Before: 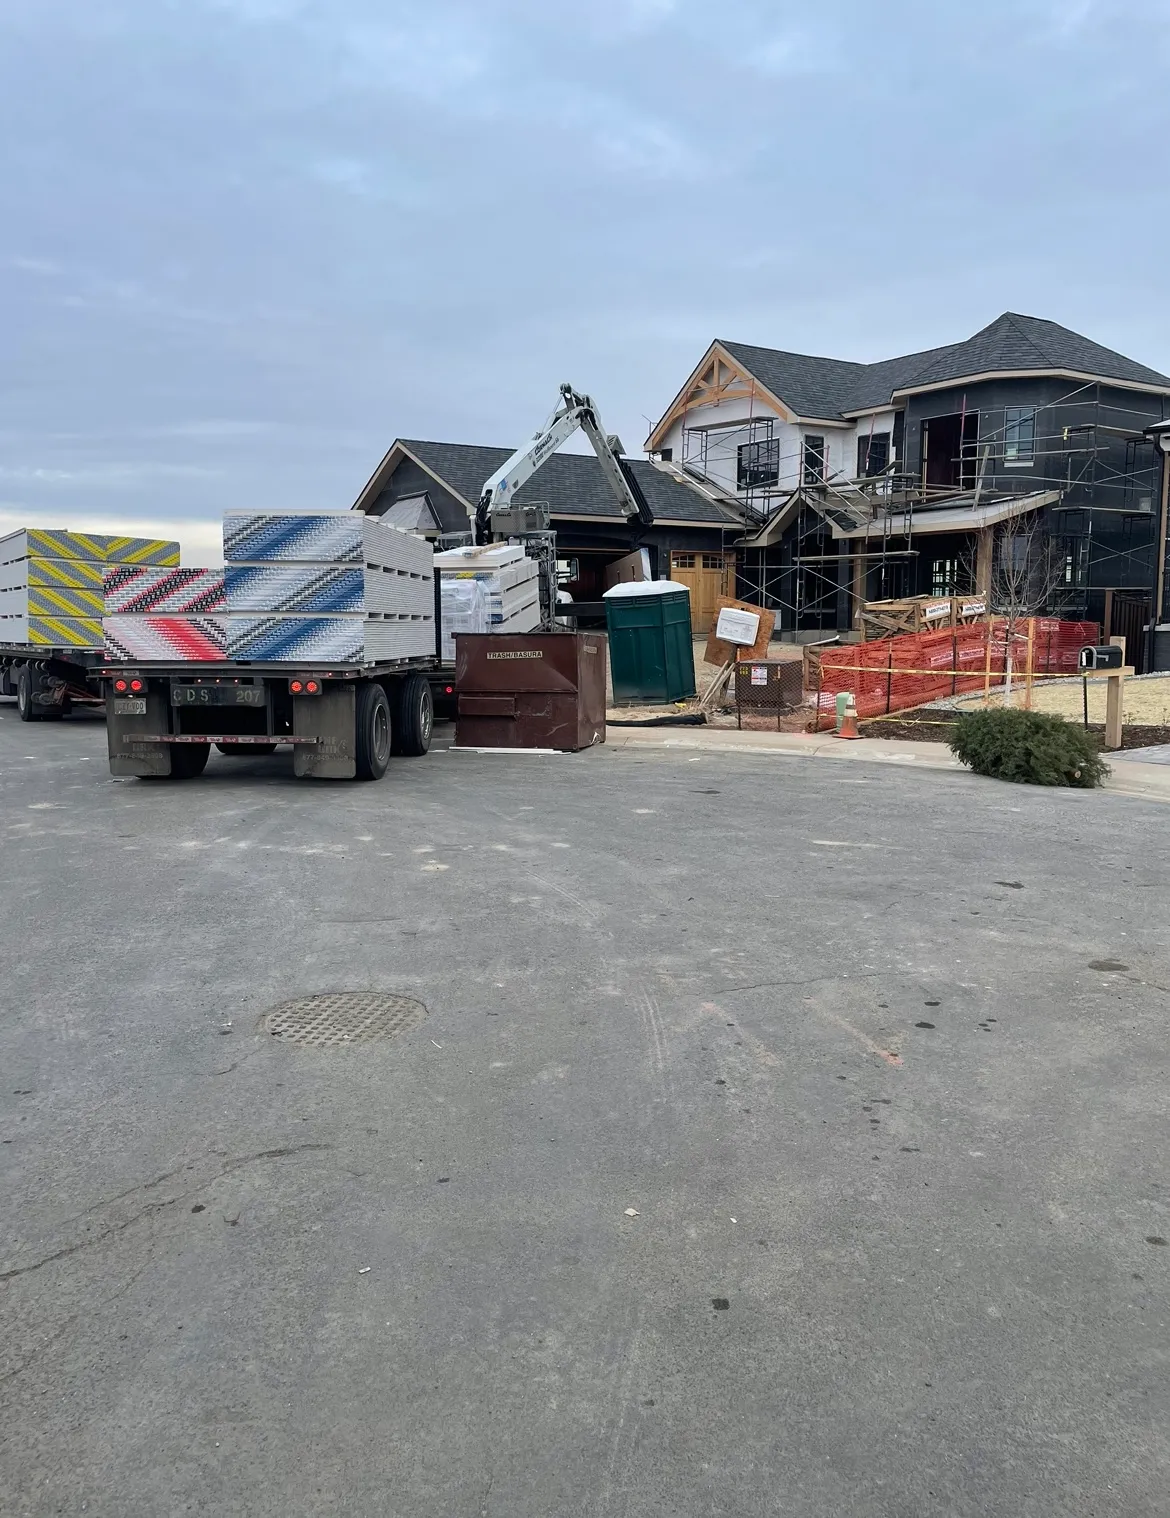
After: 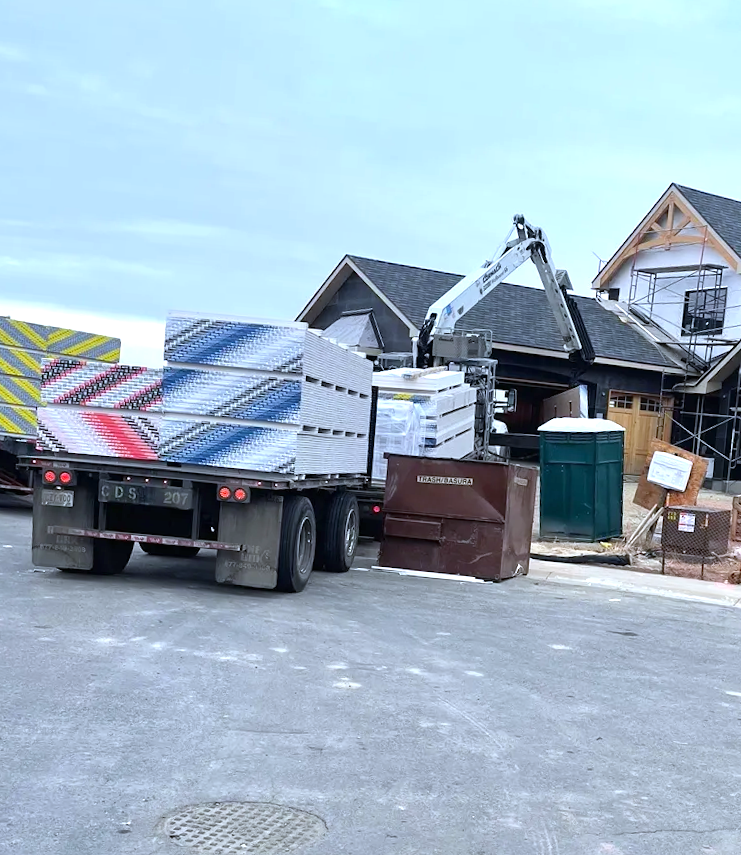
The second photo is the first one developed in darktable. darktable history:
exposure: black level correction 0, exposure 0.7 EV, compensate exposure bias true, compensate highlight preservation false
crop and rotate: angle -4.99°, left 2.122%, top 6.945%, right 27.566%, bottom 30.519%
white balance: red 0.931, blue 1.11
